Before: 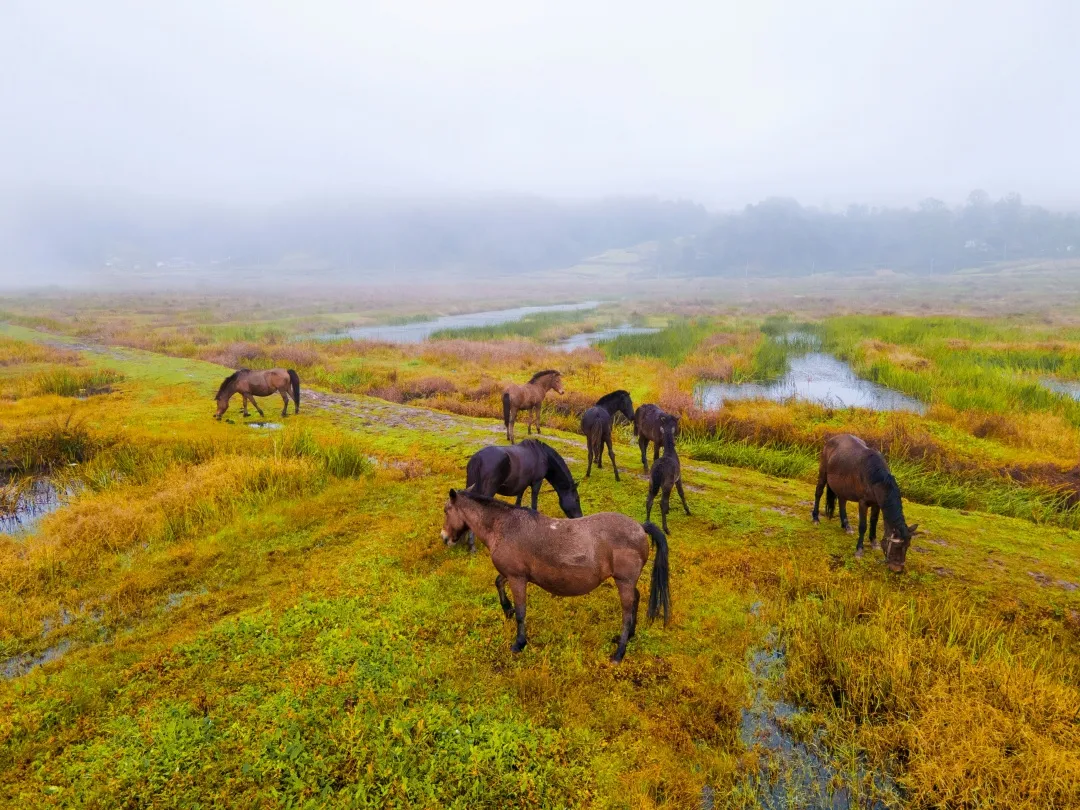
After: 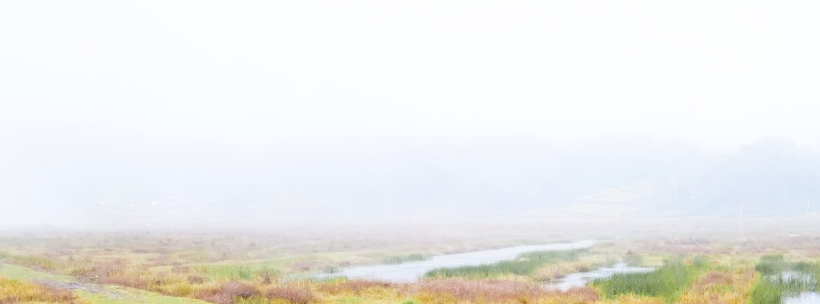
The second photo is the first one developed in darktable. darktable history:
crop: left 0.512%, top 7.629%, right 23.556%, bottom 54.77%
color zones: curves: ch0 [(0, 0.5) (0.125, 0.4) (0.25, 0.5) (0.375, 0.4) (0.5, 0.4) (0.625, 0.6) (0.75, 0.6) (0.875, 0.5)]; ch1 [(0, 0.35) (0.125, 0.45) (0.25, 0.35) (0.375, 0.35) (0.5, 0.35) (0.625, 0.35) (0.75, 0.45) (0.875, 0.35)]; ch2 [(0, 0.6) (0.125, 0.5) (0.25, 0.5) (0.375, 0.6) (0.5, 0.6) (0.625, 0.5) (0.75, 0.5) (0.875, 0.5)]
contrast brightness saturation: saturation -0.054
base curve: curves: ch0 [(0, 0) (0.028, 0.03) (0.121, 0.232) (0.46, 0.748) (0.859, 0.968) (1, 1)], preserve colors none
